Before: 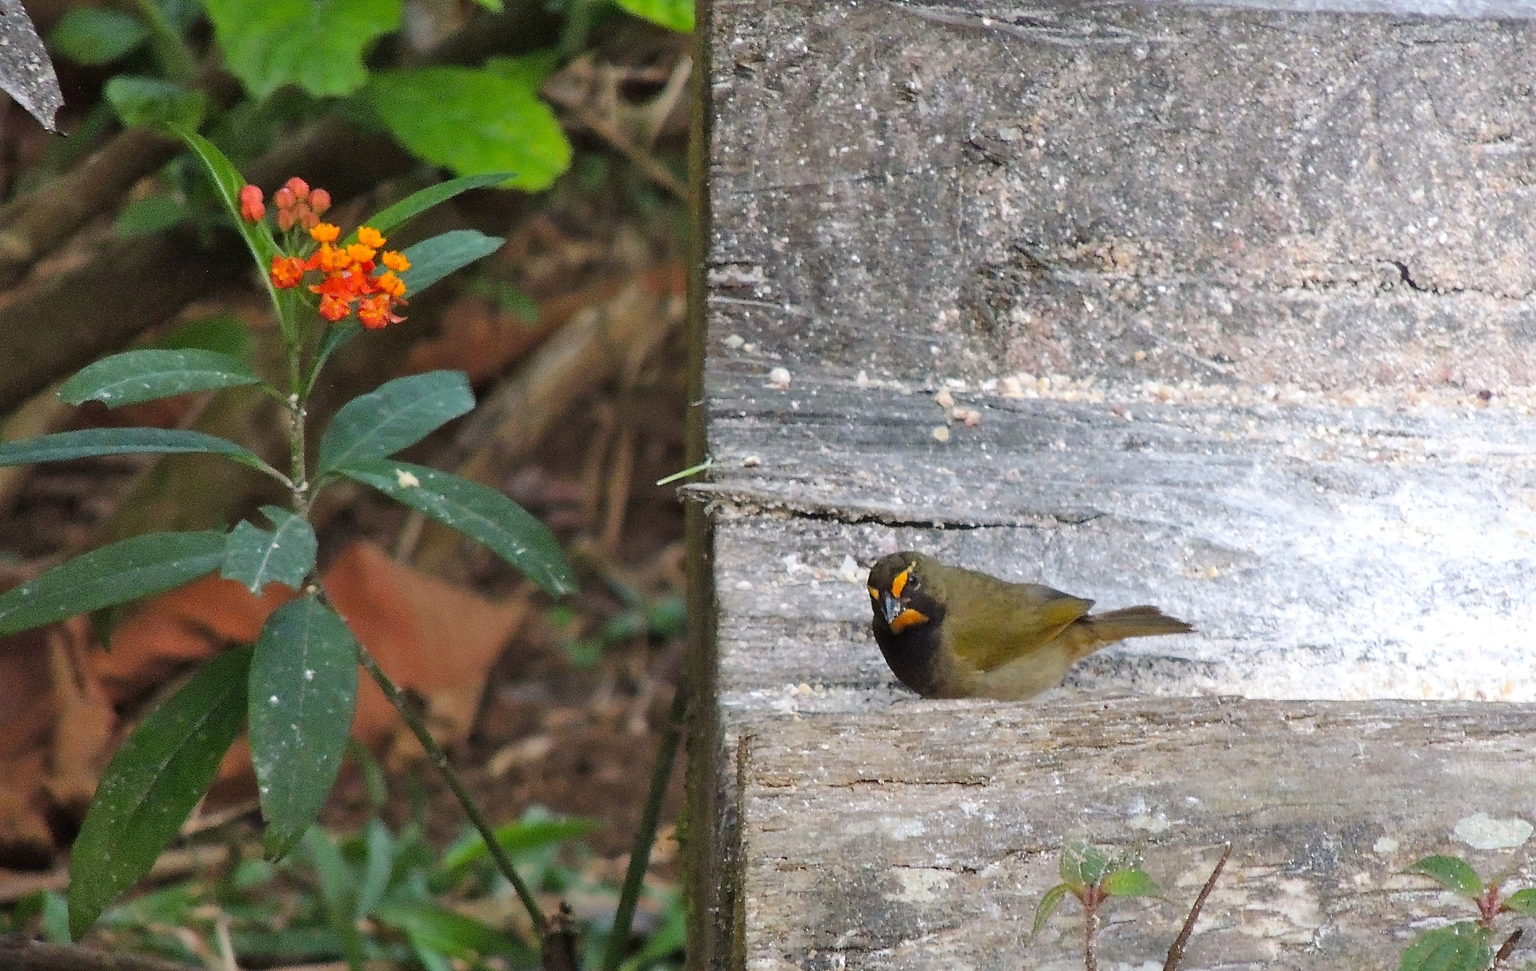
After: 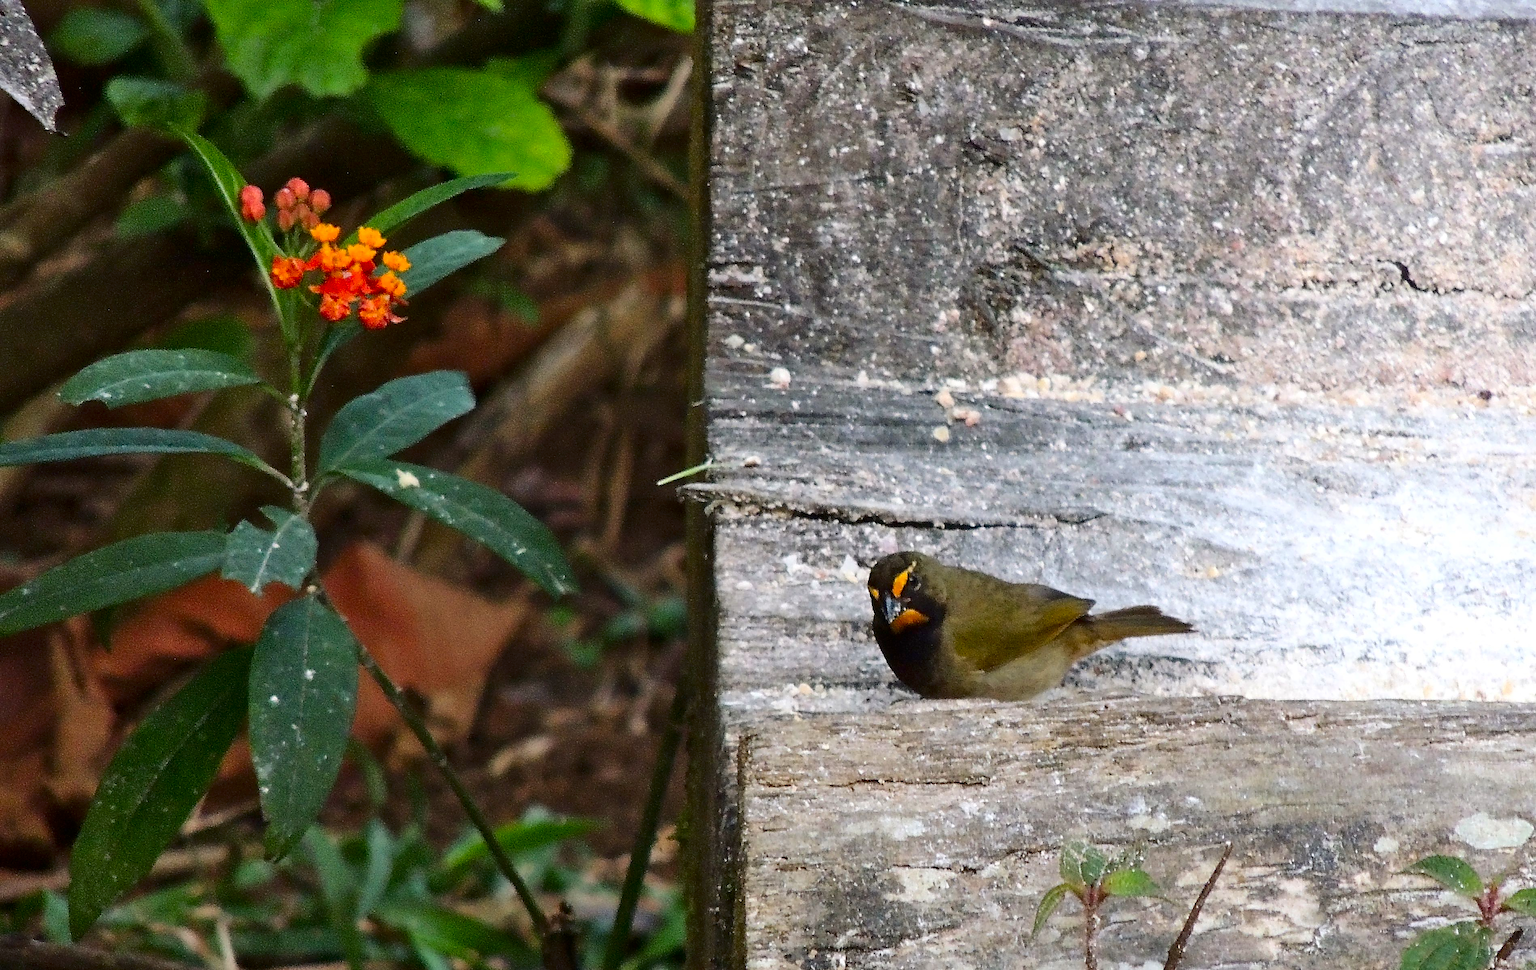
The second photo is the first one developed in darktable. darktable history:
contrast brightness saturation: contrast 0.203, brightness -0.106, saturation 0.104
